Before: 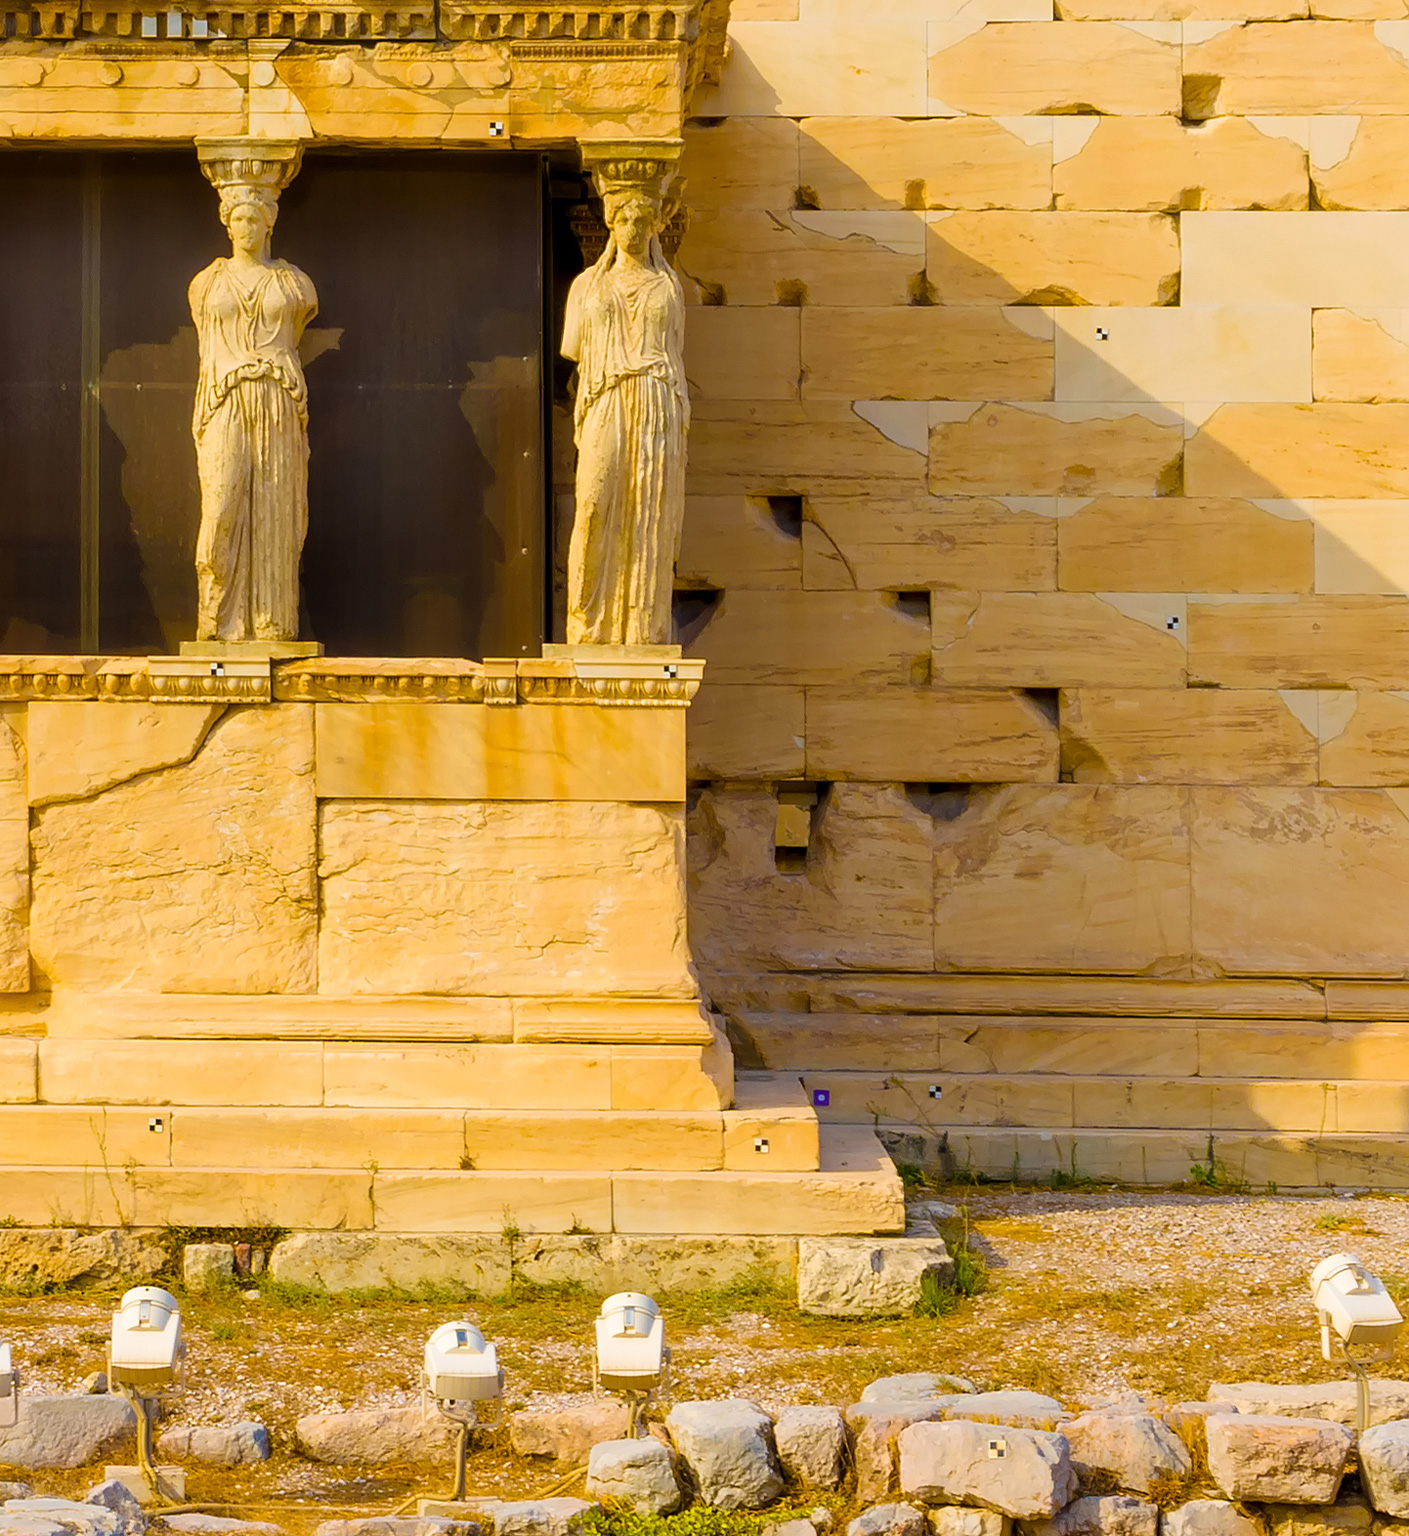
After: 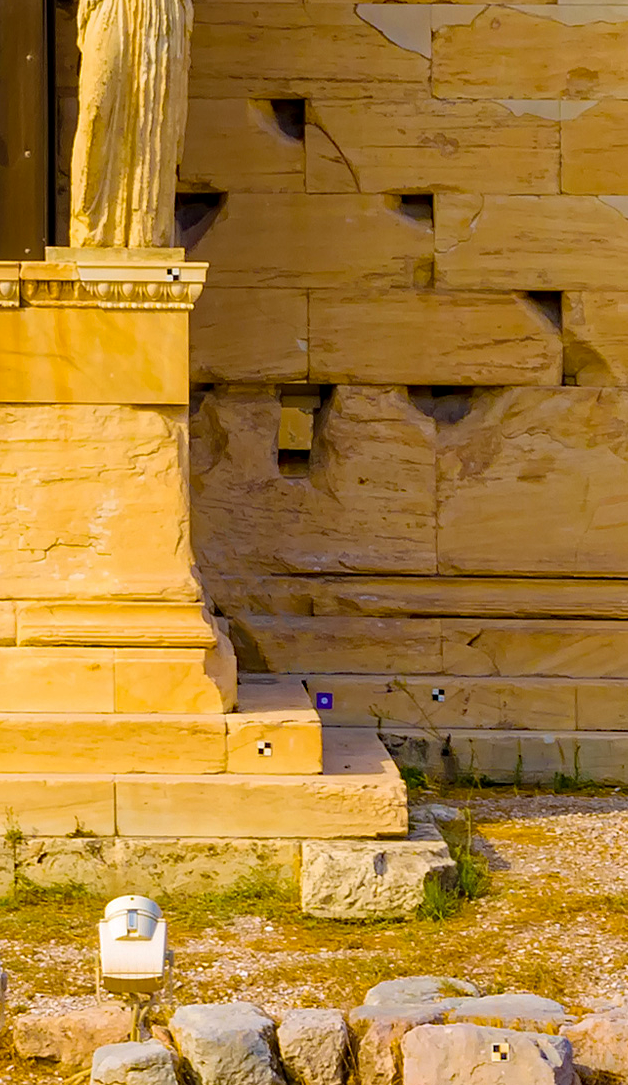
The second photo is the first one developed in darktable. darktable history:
crop: left 35.299%, top 25.888%, right 20.118%, bottom 3.424%
sharpen: radius 2.85, amount 0.884, threshold 47.418
color calibration: illuminant custom, x 0.349, y 0.364, temperature 4896.93 K
haze removal: strength 0.425, adaptive false
